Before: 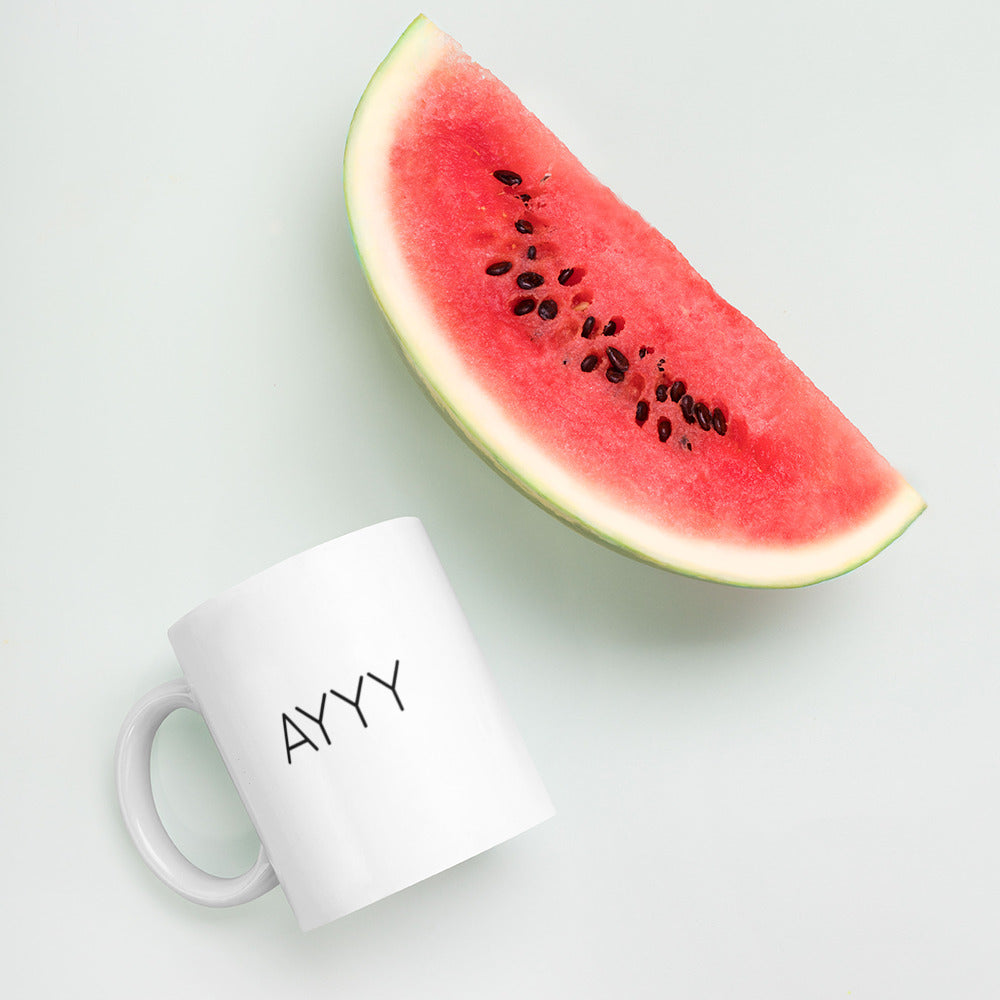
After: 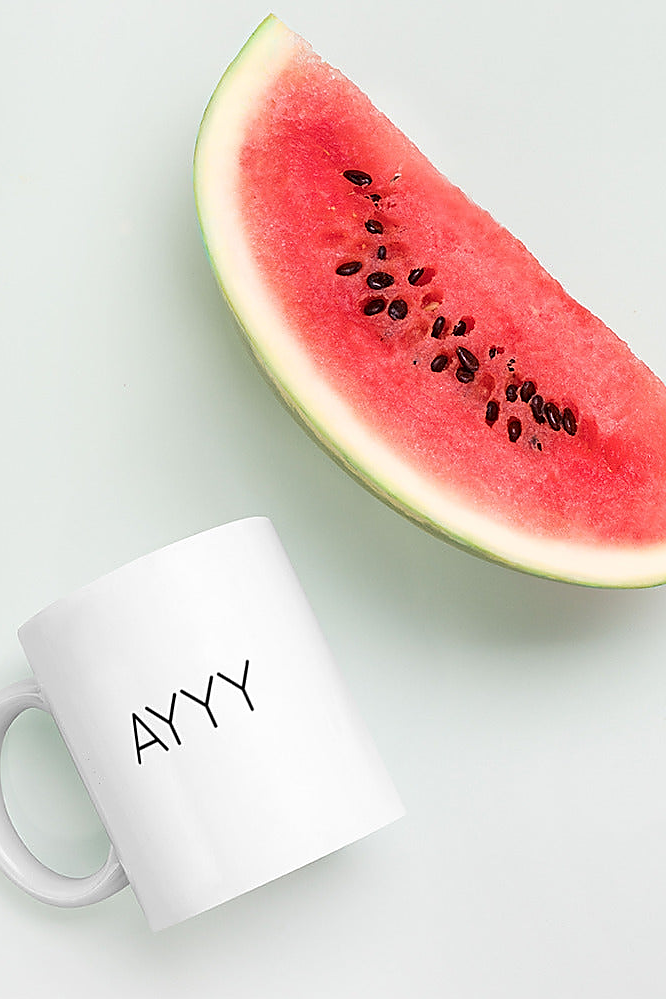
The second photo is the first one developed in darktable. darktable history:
crop and rotate: left 15.055%, right 18.278%
sharpen: radius 1.4, amount 1.25, threshold 0.7
